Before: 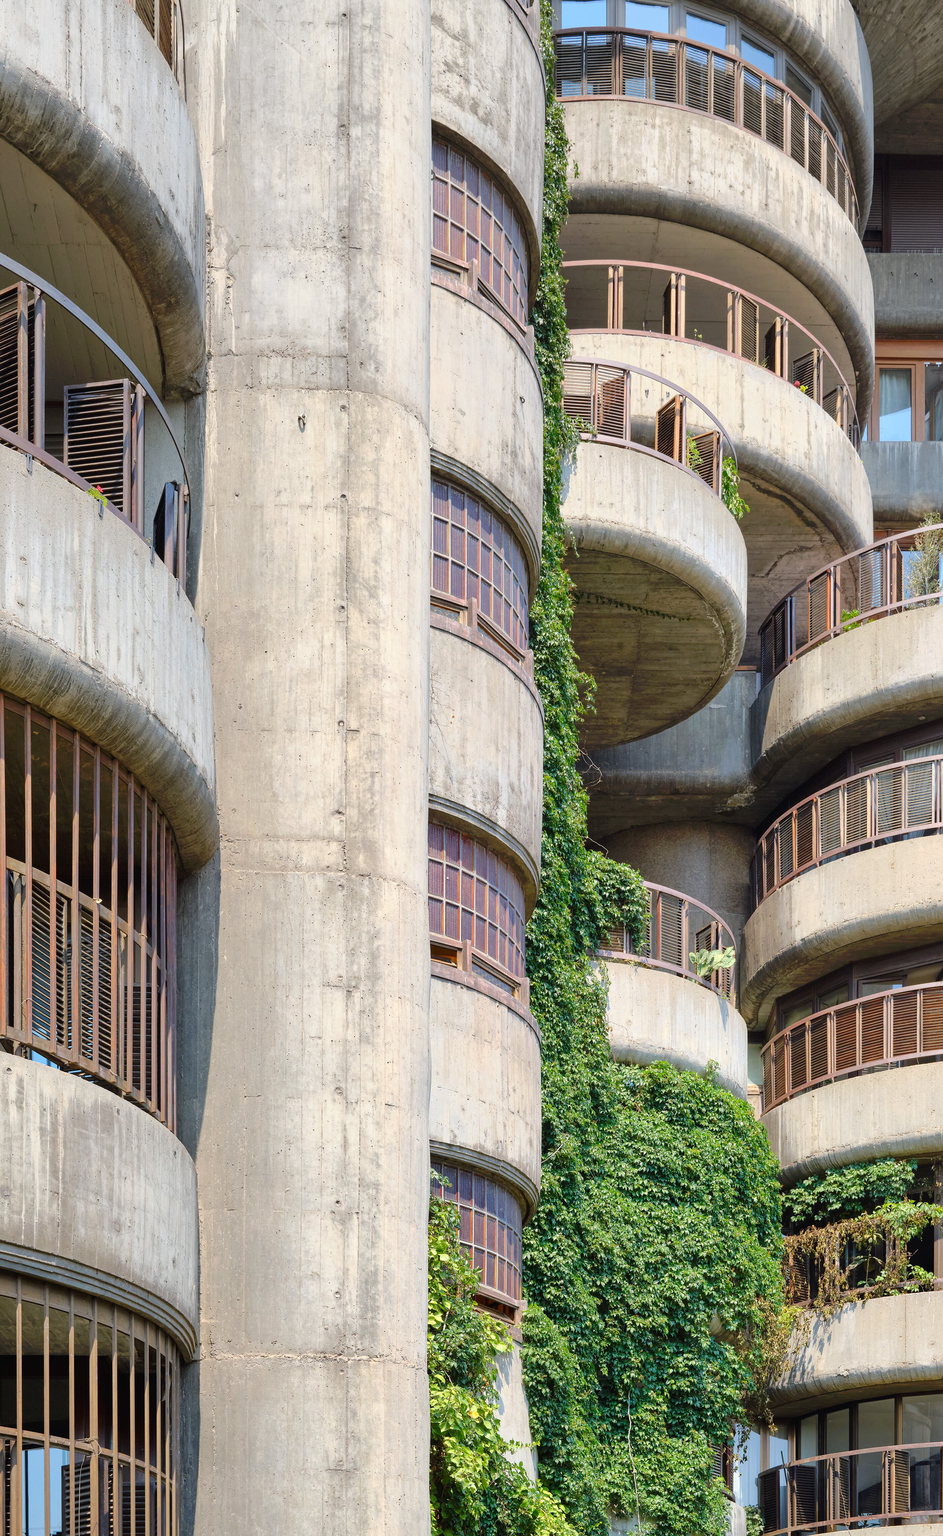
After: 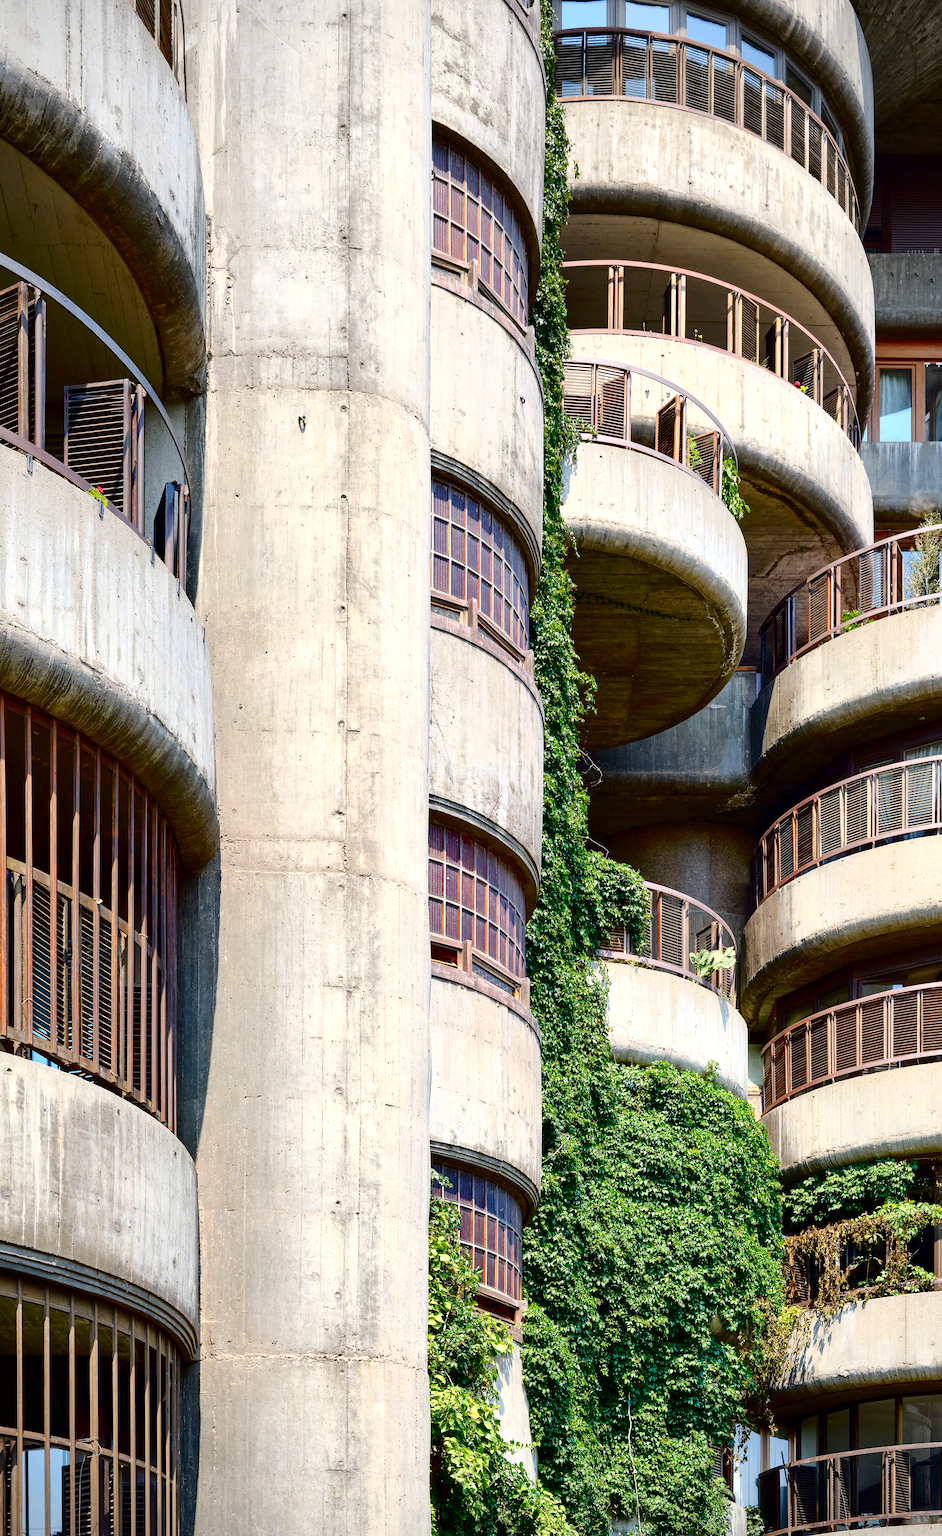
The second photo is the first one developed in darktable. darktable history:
vignetting: fall-off radius 61.07%, dithering 8-bit output
color balance rgb: perceptual saturation grading › global saturation 13.577%, perceptual saturation grading › highlights -30.247%, perceptual saturation grading › shadows 51.419%, perceptual brilliance grading › highlights 7.442%, perceptual brilliance grading › mid-tones 3.379%, perceptual brilliance grading › shadows 1.434%
contrast brightness saturation: contrast 0.241, brightness -0.223, saturation 0.149
